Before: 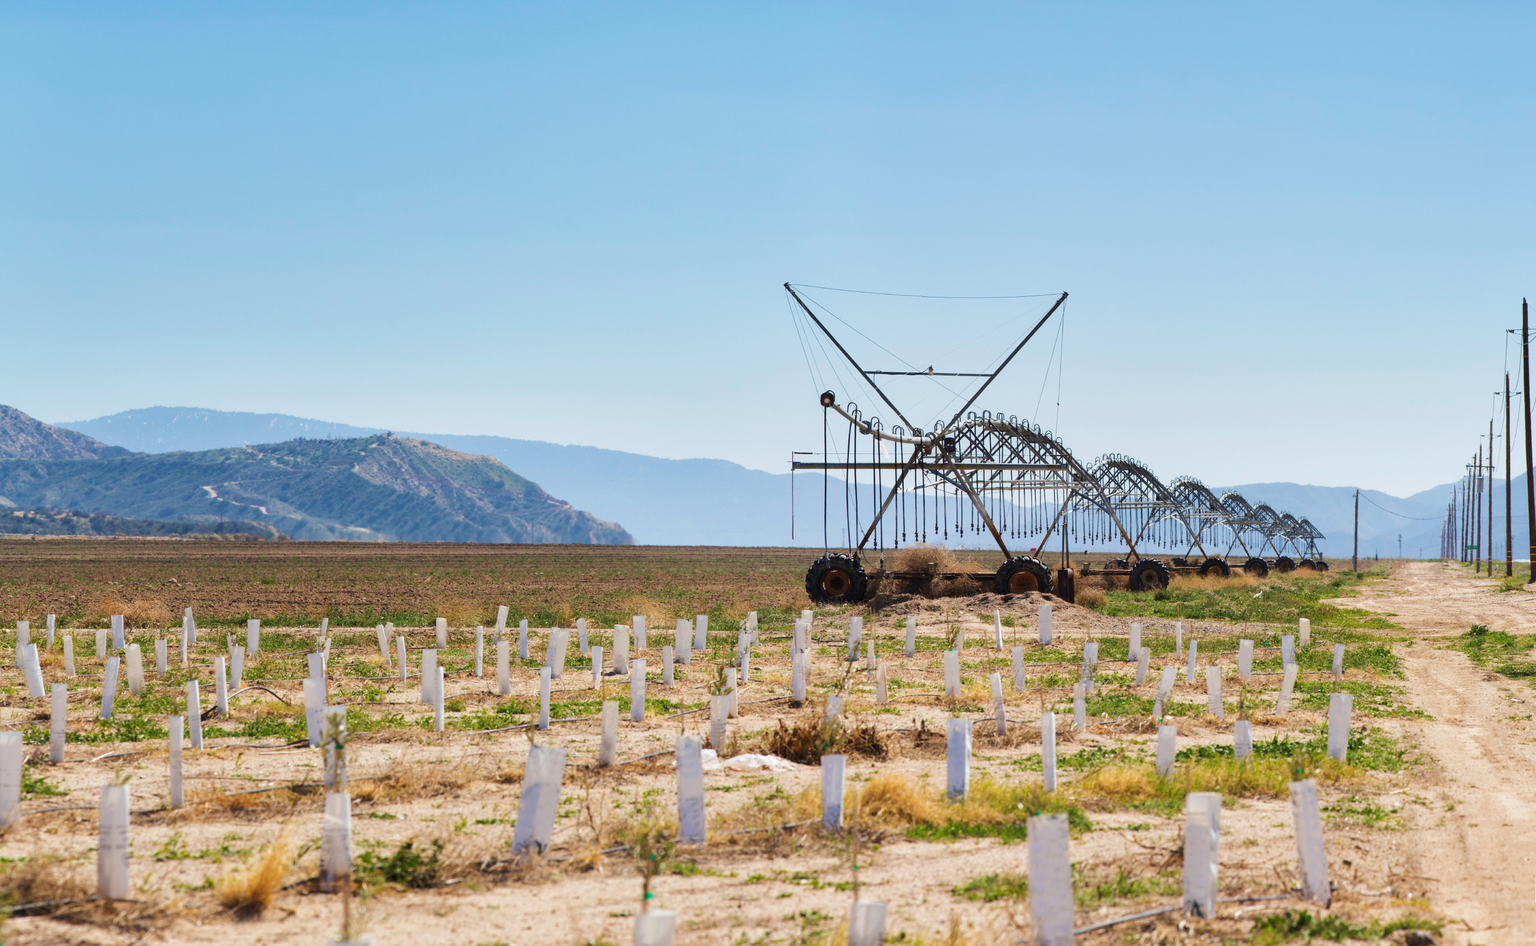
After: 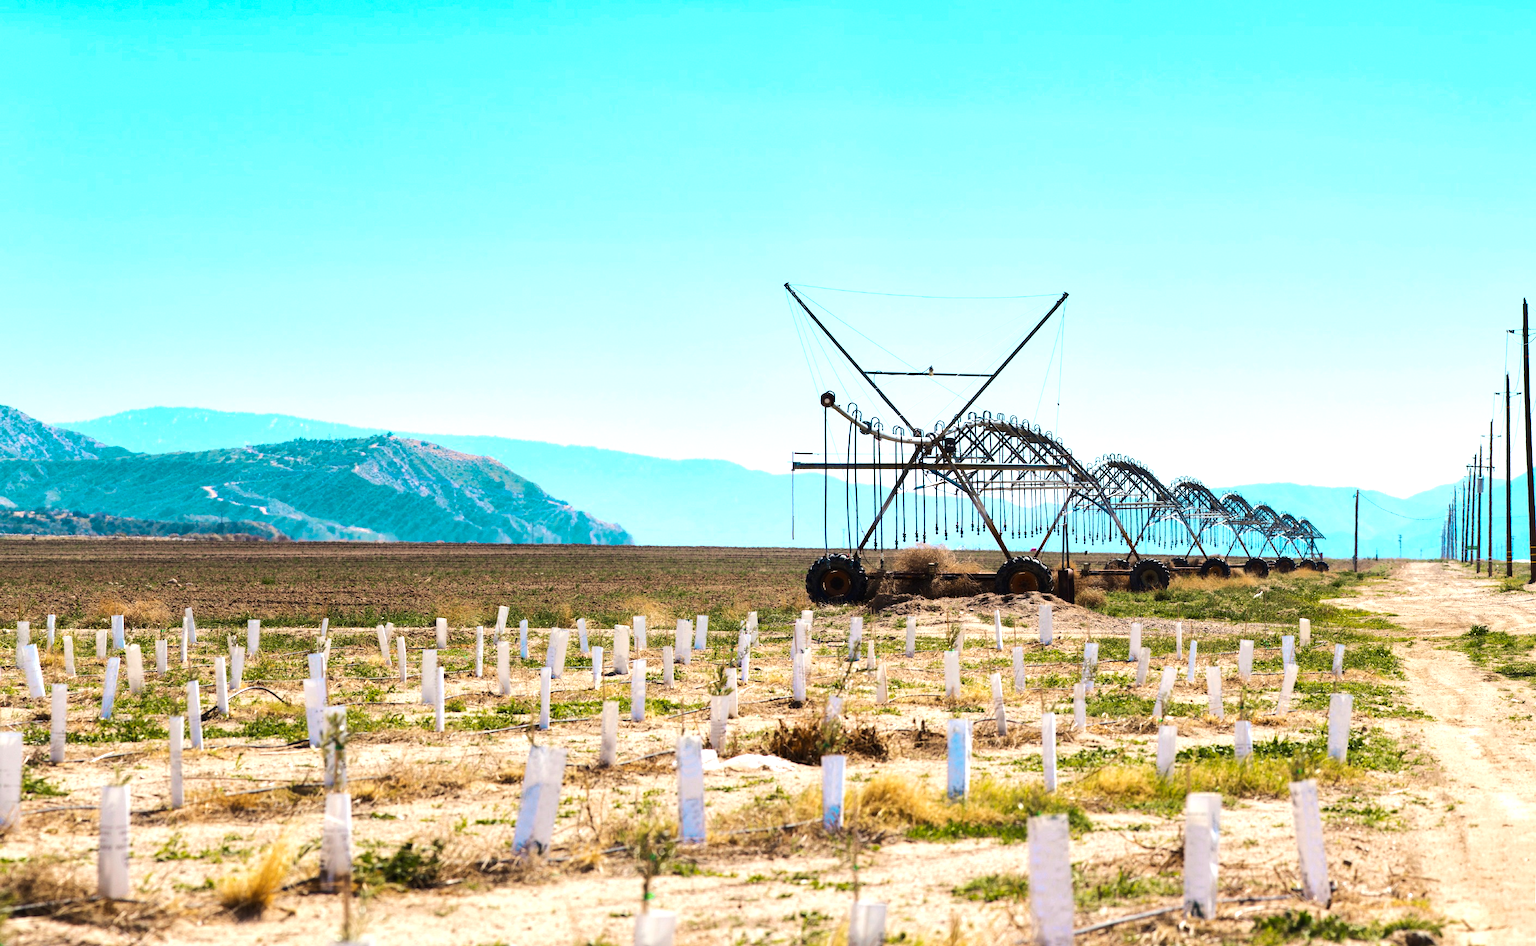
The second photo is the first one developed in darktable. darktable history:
color zones: curves: ch0 [(0.254, 0.492) (0.724, 0.62)]; ch1 [(0.25, 0.528) (0.719, 0.796)]; ch2 [(0, 0.472) (0.25, 0.5) (0.73, 0.184)]
tone equalizer: -8 EV -0.75 EV, -7 EV -0.7 EV, -6 EV -0.6 EV, -5 EV -0.4 EV, -3 EV 0.4 EV, -2 EV 0.6 EV, -1 EV 0.7 EV, +0 EV 0.75 EV, edges refinement/feathering 500, mask exposure compensation -1.57 EV, preserve details no
